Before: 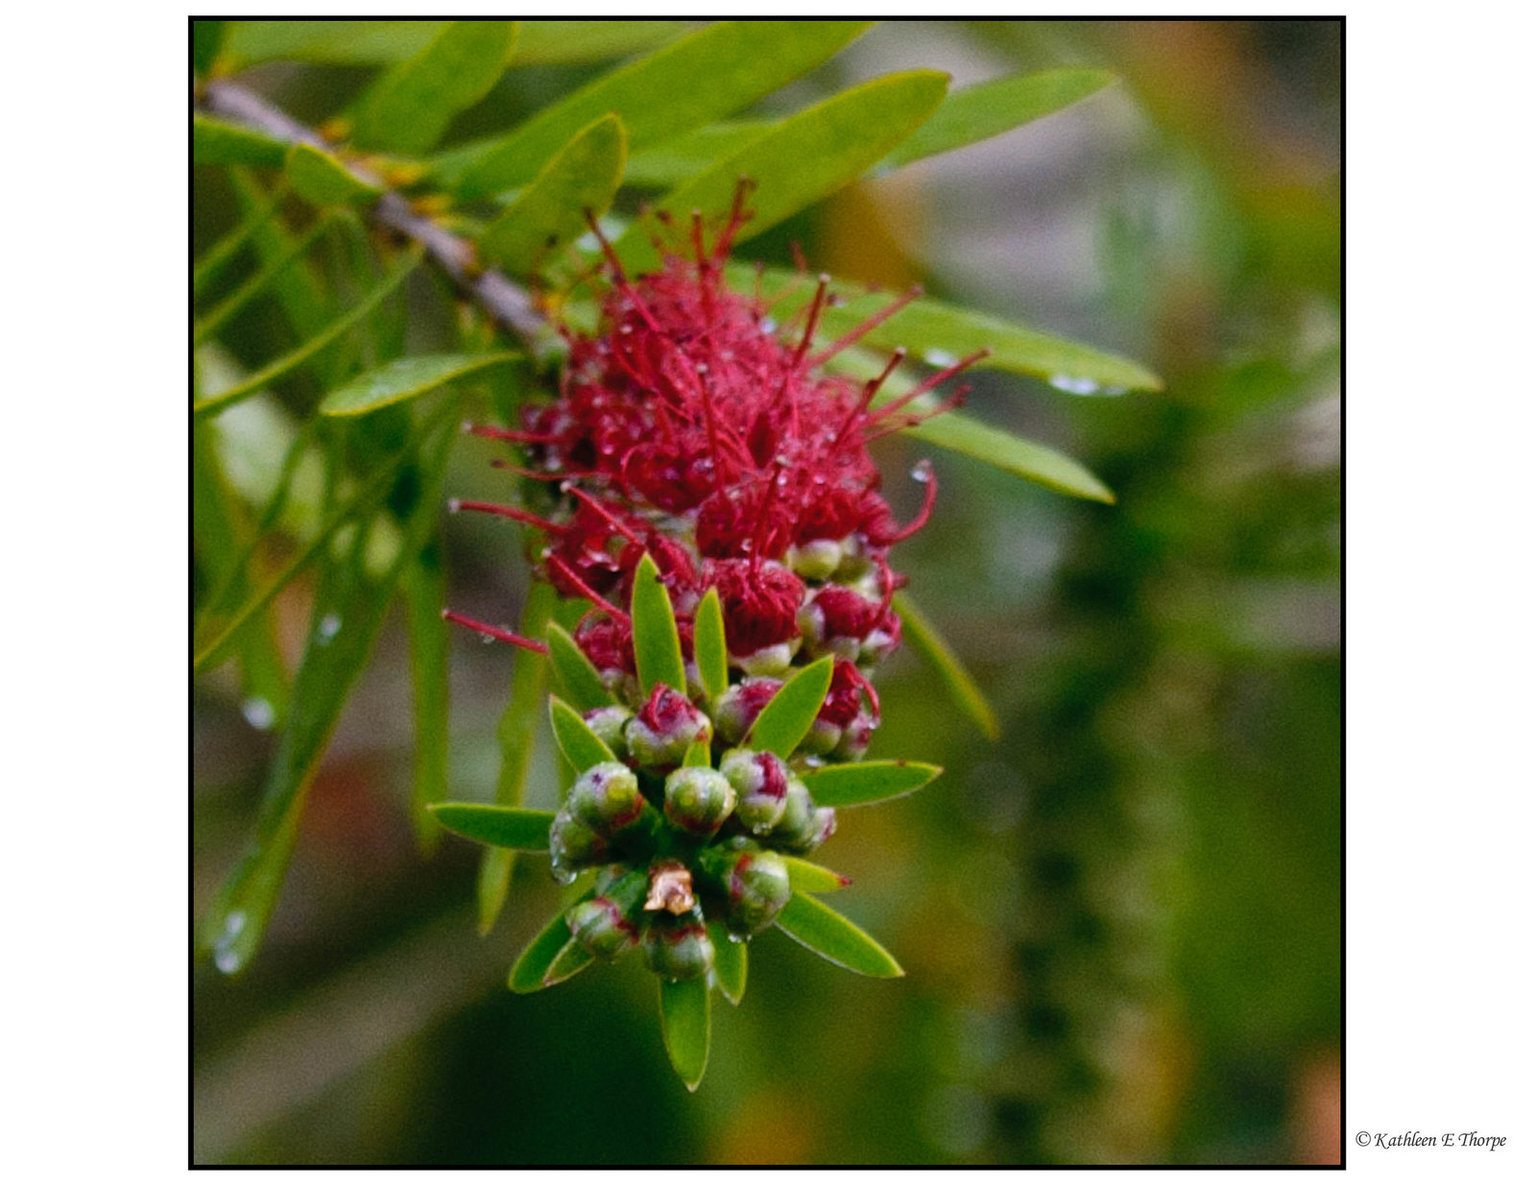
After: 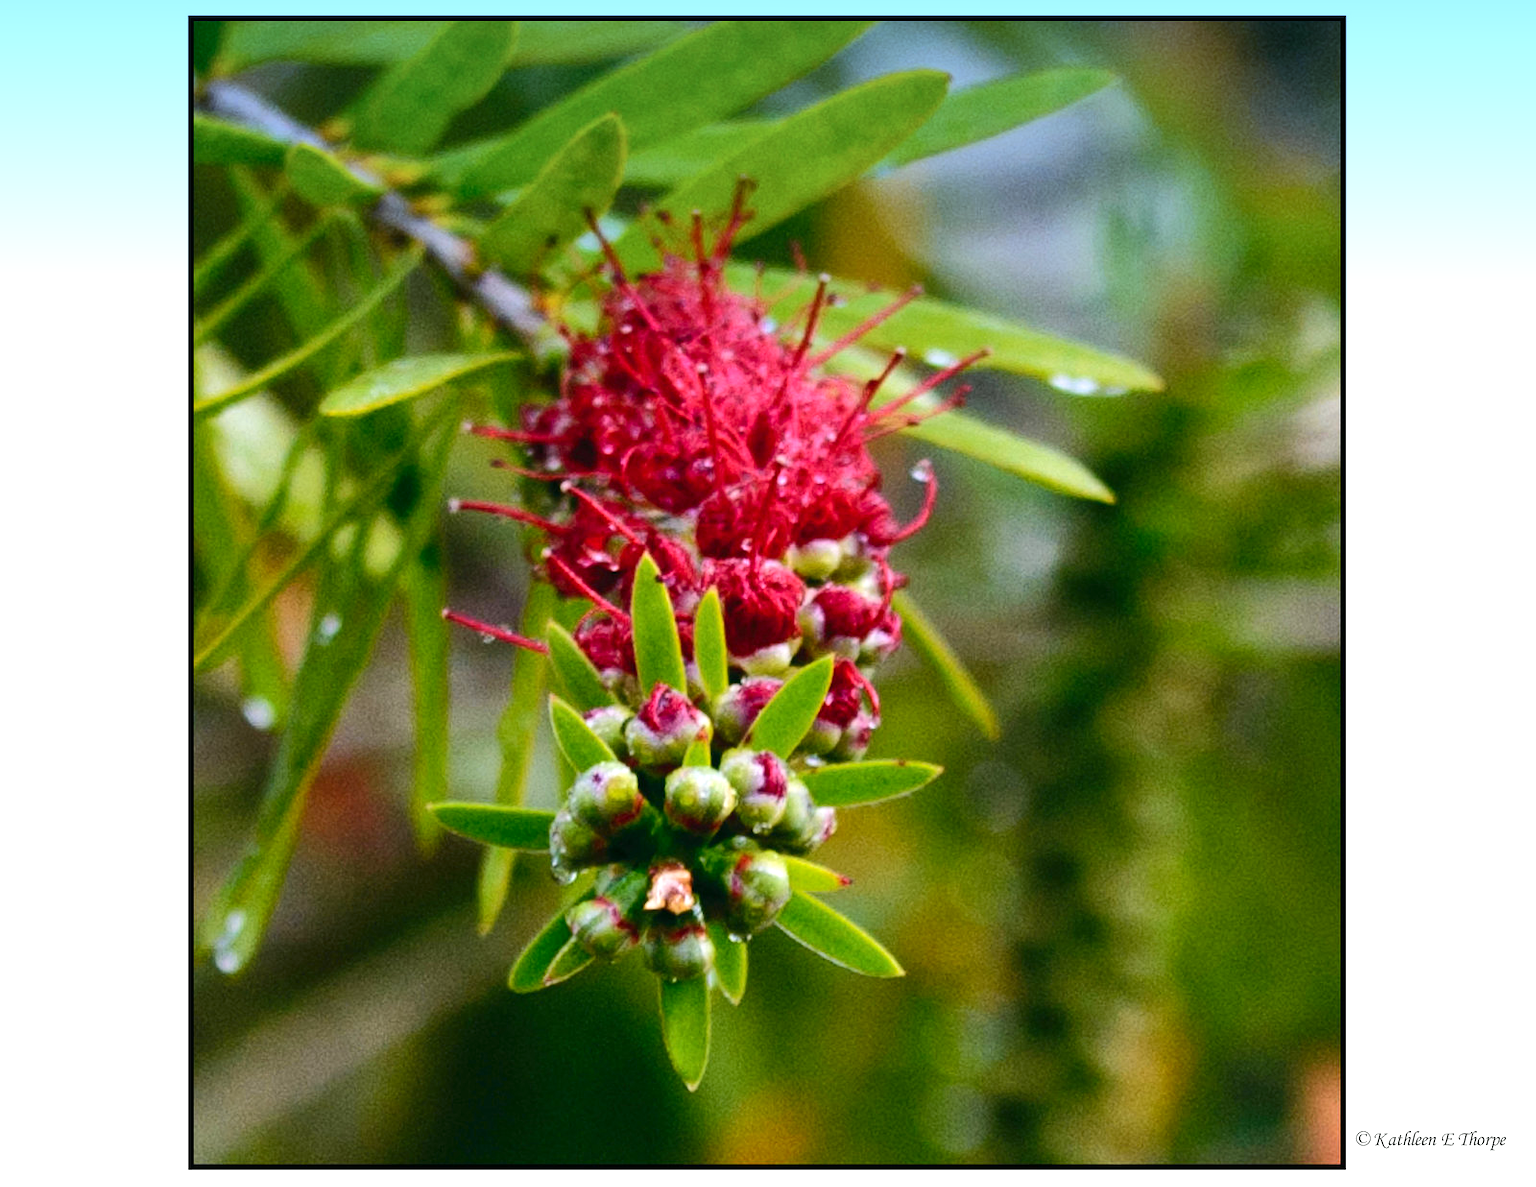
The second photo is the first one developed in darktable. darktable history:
exposure: exposure 0.64 EV, compensate highlight preservation false
tone curve: curves: ch0 [(0, 0.01) (0.037, 0.032) (0.131, 0.108) (0.275, 0.256) (0.483, 0.512) (0.61, 0.665) (0.696, 0.742) (0.792, 0.819) (0.911, 0.925) (0.997, 0.995)]; ch1 [(0, 0) (0.301, 0.3) (0.423, 0.421) (0.492, 0.488) (0.507, 0.503) (0.53, 0.532) (0.573, 0.586) (0.683, 0.702) (0.746, 0.77) (1, 1)]; ch2 [(0, 0) (0.246, 0.233) (0.36, 0.352) (0.415, 0.415) (0.485, 0.487) (0.502, 0.504) (0.525, 0.518) (0.539, 0.539) (0.587, 0.594) (0.636, 0.652) (0.711, 0.729) (0.845, 0.855) (0.998, 0.977)], color space Lab, independent channels, preserve colors none
graduated density: density 2.02 EV, hardness 44%, rotation 0.374°, offset 8.21, hue 208.8°, saturation 97%
